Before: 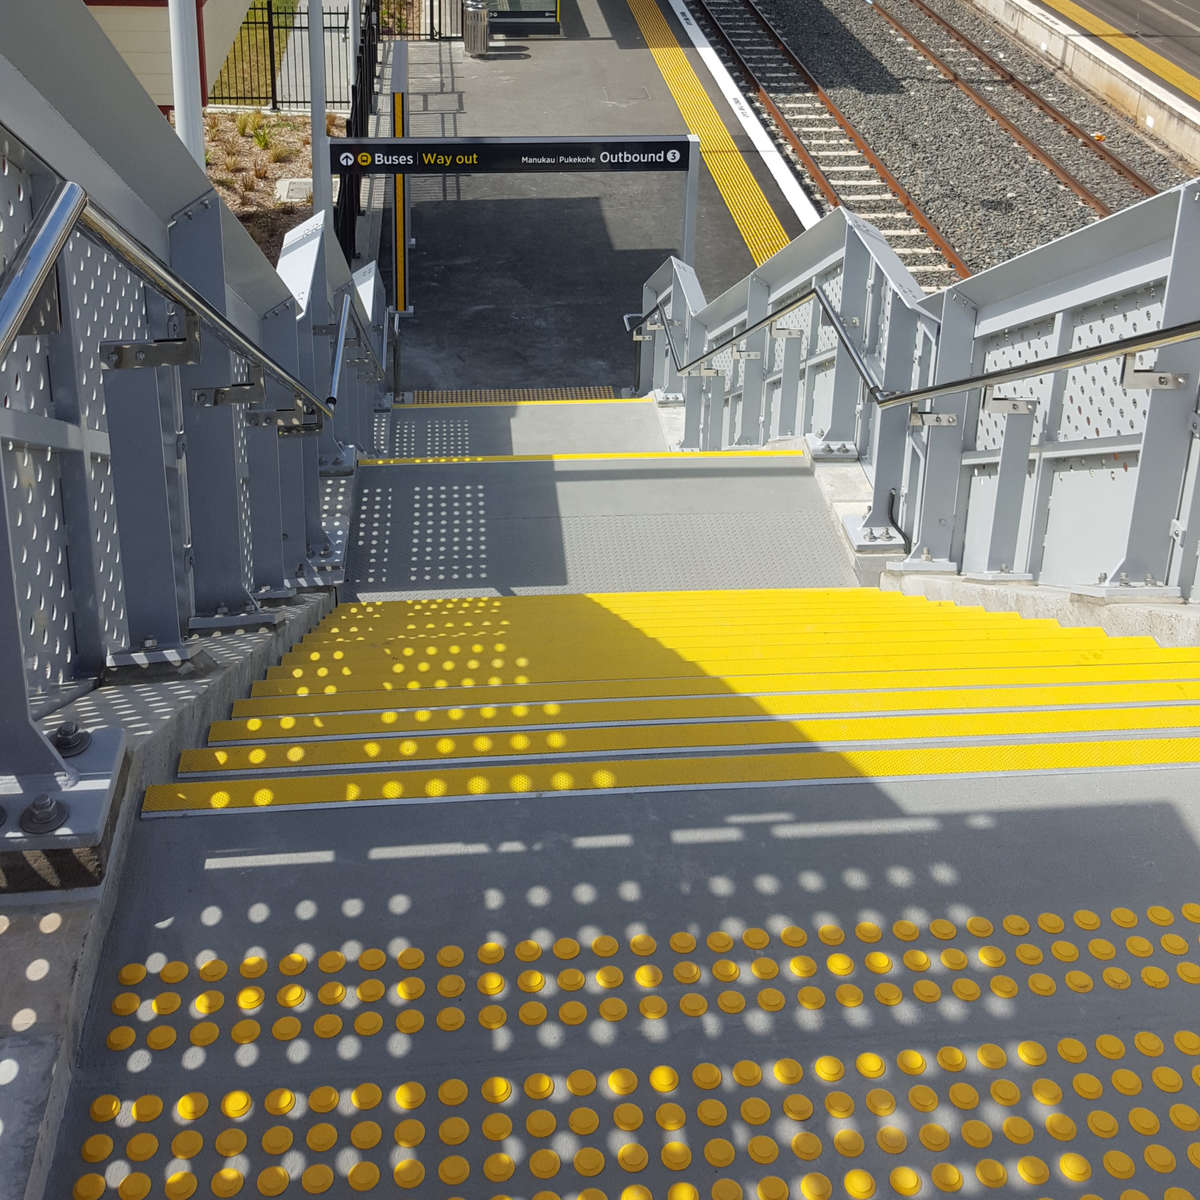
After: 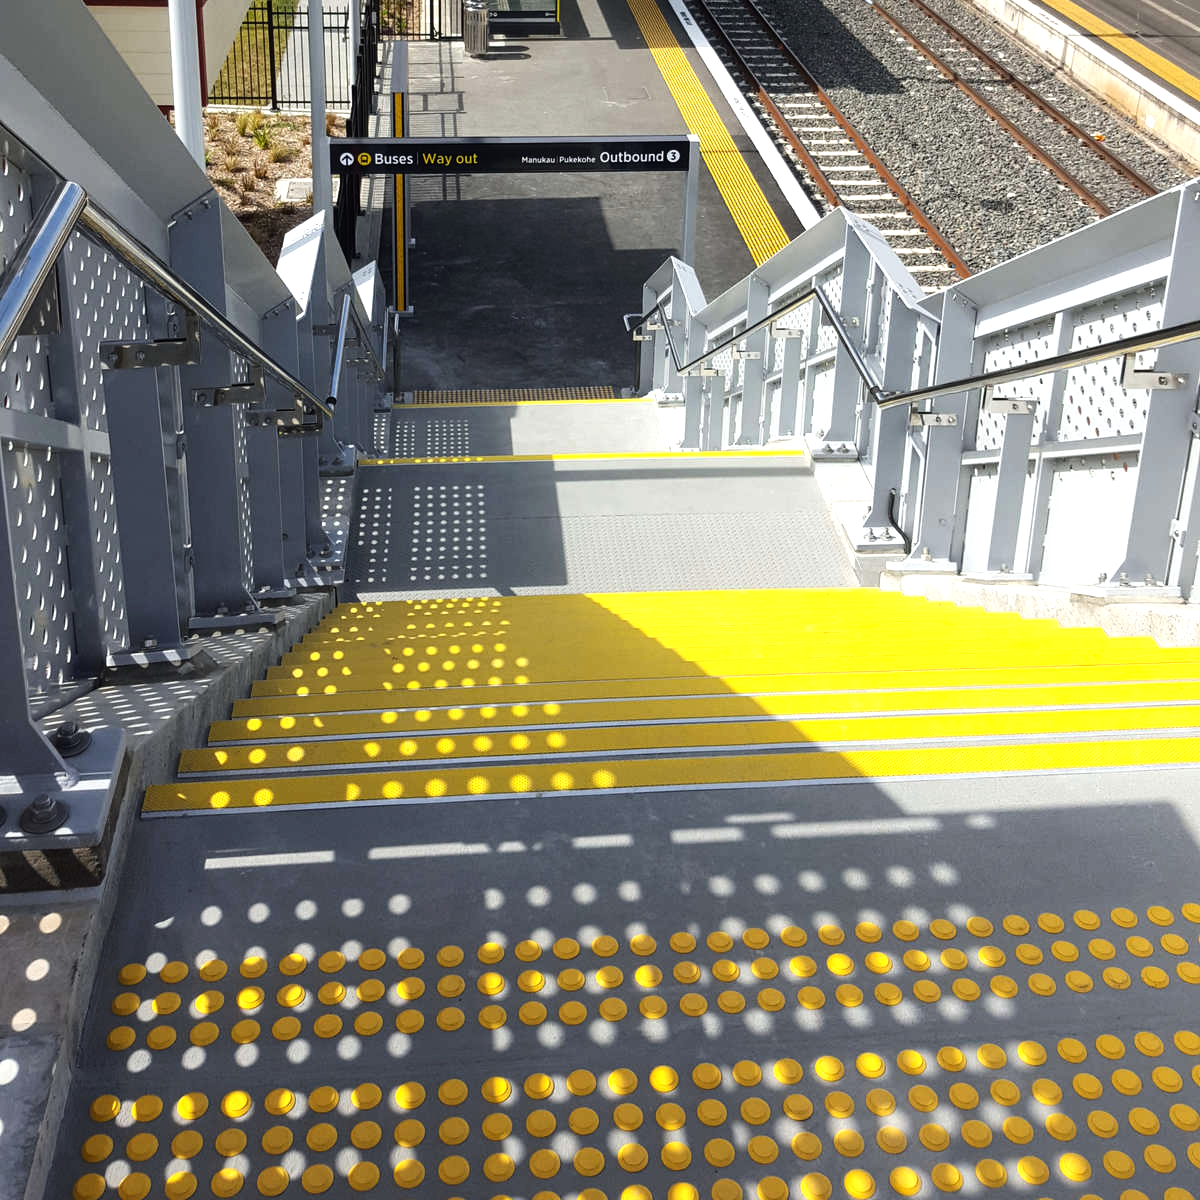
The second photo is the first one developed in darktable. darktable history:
tone equalizer: -8 EV -0.713 EV, -7 EV -0.709 EV, -6 EV -0.599 EV, -5 EV -0.399 EV, -3 EV 0.392 EV, -2 EV 0.6 EV, -1 EV 0.682 EV, +0 EV 0.747 EV, edges refinement/feathering 500, mask exposure compensation -1.57 EV, preserve details no
